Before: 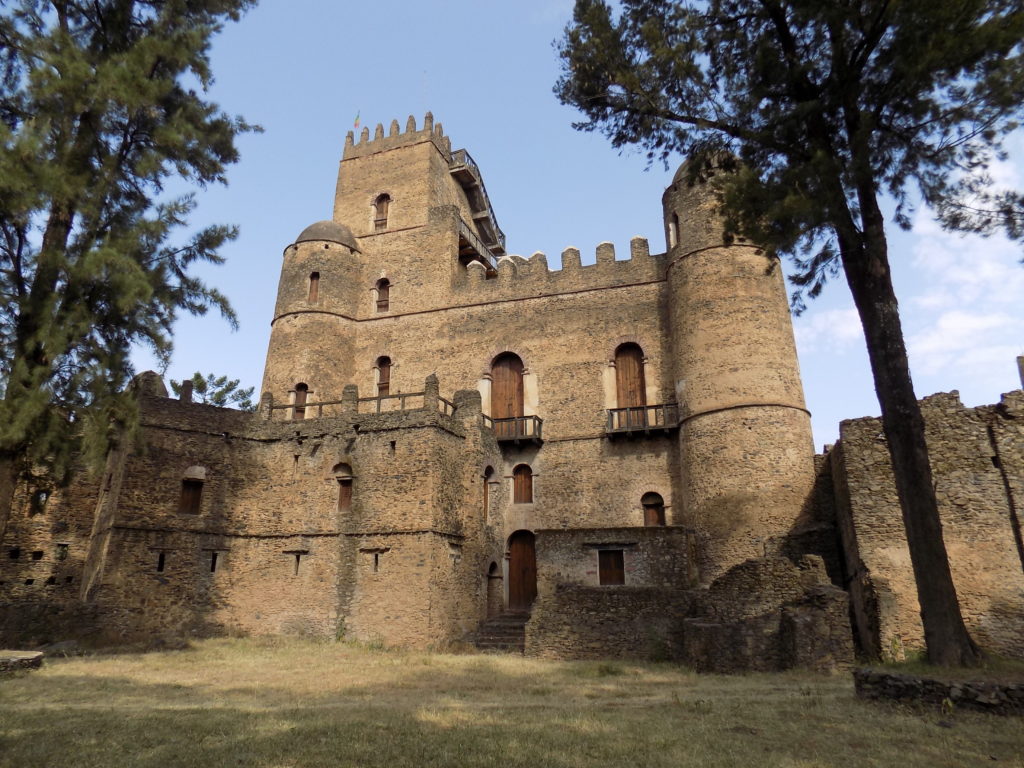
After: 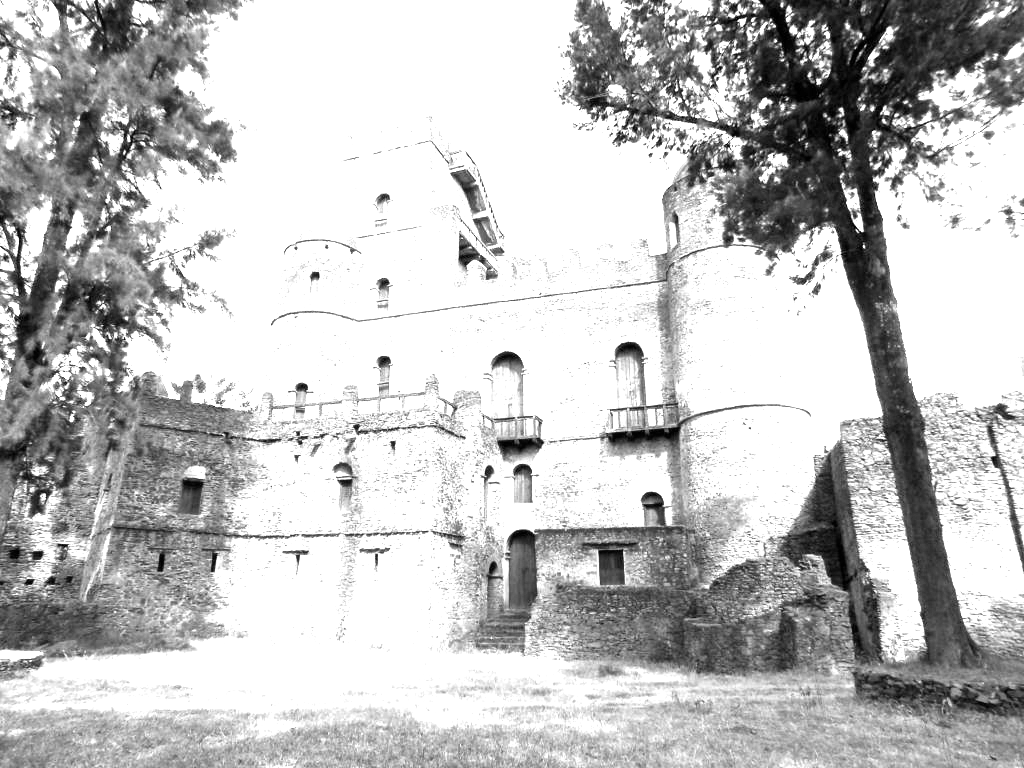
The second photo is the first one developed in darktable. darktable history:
white balance: red 4.26, blue 1.802
color zones: curves: ch0 [(0.002, 0.593) (0.143, 0.417) (0.285, 0.541) (0.455, 0.289) (0.608, 0.327) (0.727, 0.283) (0.869, 0.571) (1, 0.603)]; ch1 [(0, 0) (0.143, 0) (0.286, 0) (0.429, 0) (0.571, 0) (0.714, 0) (0.857, 0)]
